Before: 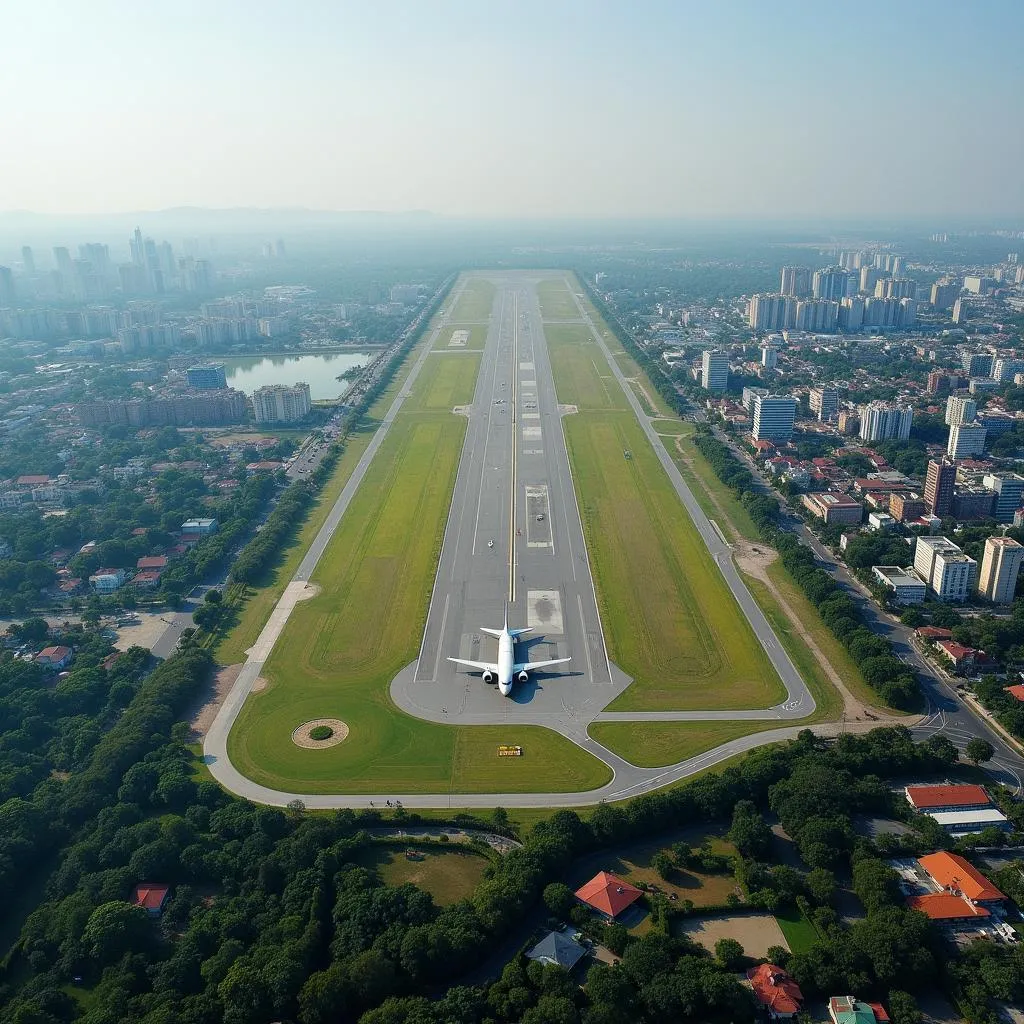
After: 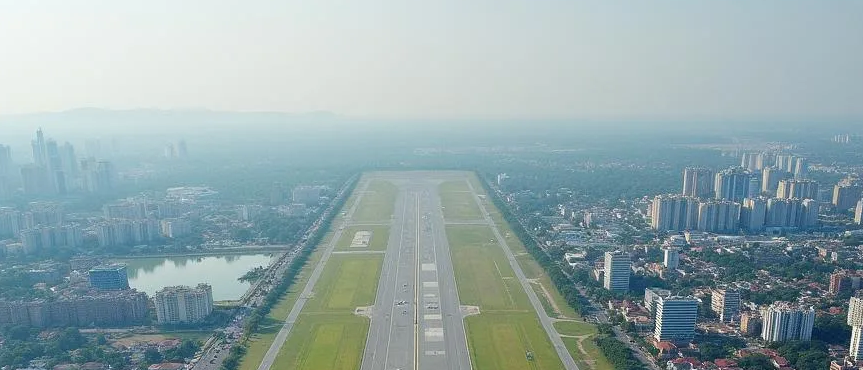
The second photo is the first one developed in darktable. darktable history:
crop and rotate: left 9.635%, top 9.746%, right 6.066%, bottom 54.102%
exposure: compensate highlight preservation false
